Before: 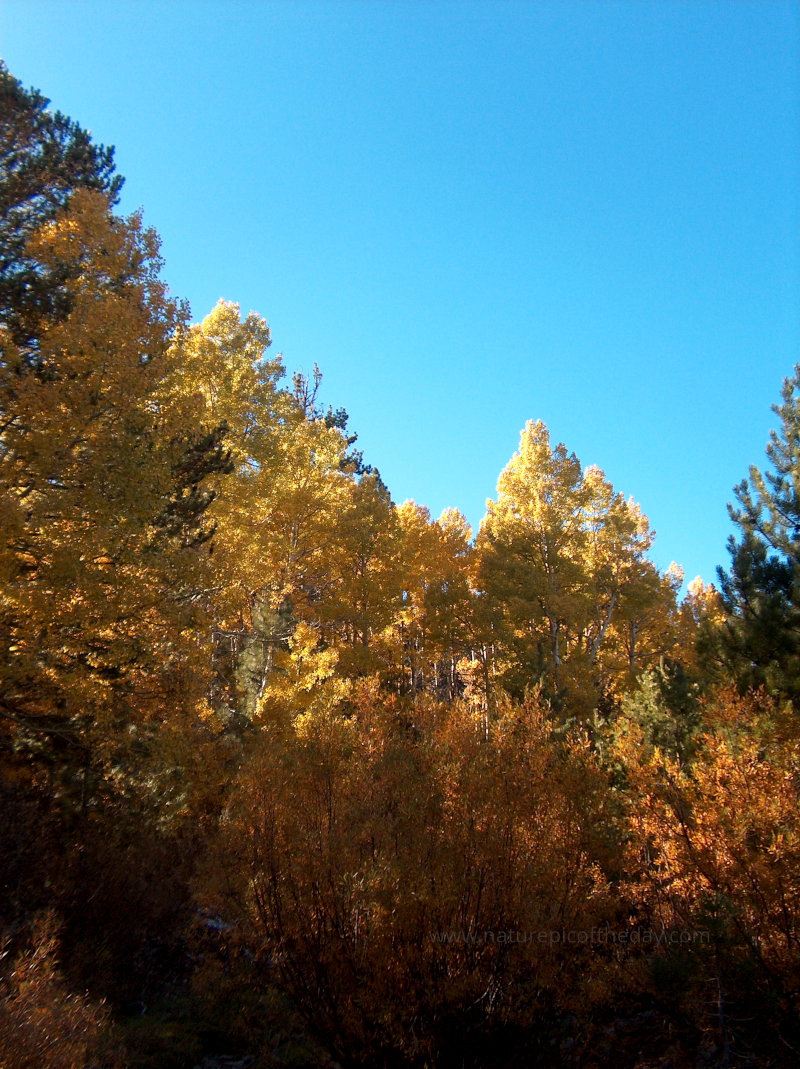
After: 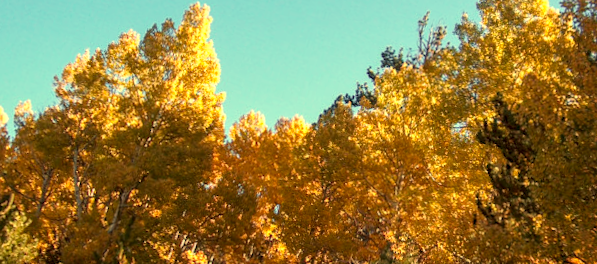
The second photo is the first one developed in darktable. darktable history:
crop and rotate: angle 16.12°, top 30.835%, bottom 35.653%
color zones: curves: ch1 [(0.25, 0.61) (0.75, 0.248)]
white balance: red 1.08, blue 0.791
rotate and perspective: rotation -0.45°, automatic cropping original format, crop left 0.008, crop right 0.992, crop top 0.012, crop bottom 0.988
local contrast: detail 130%
